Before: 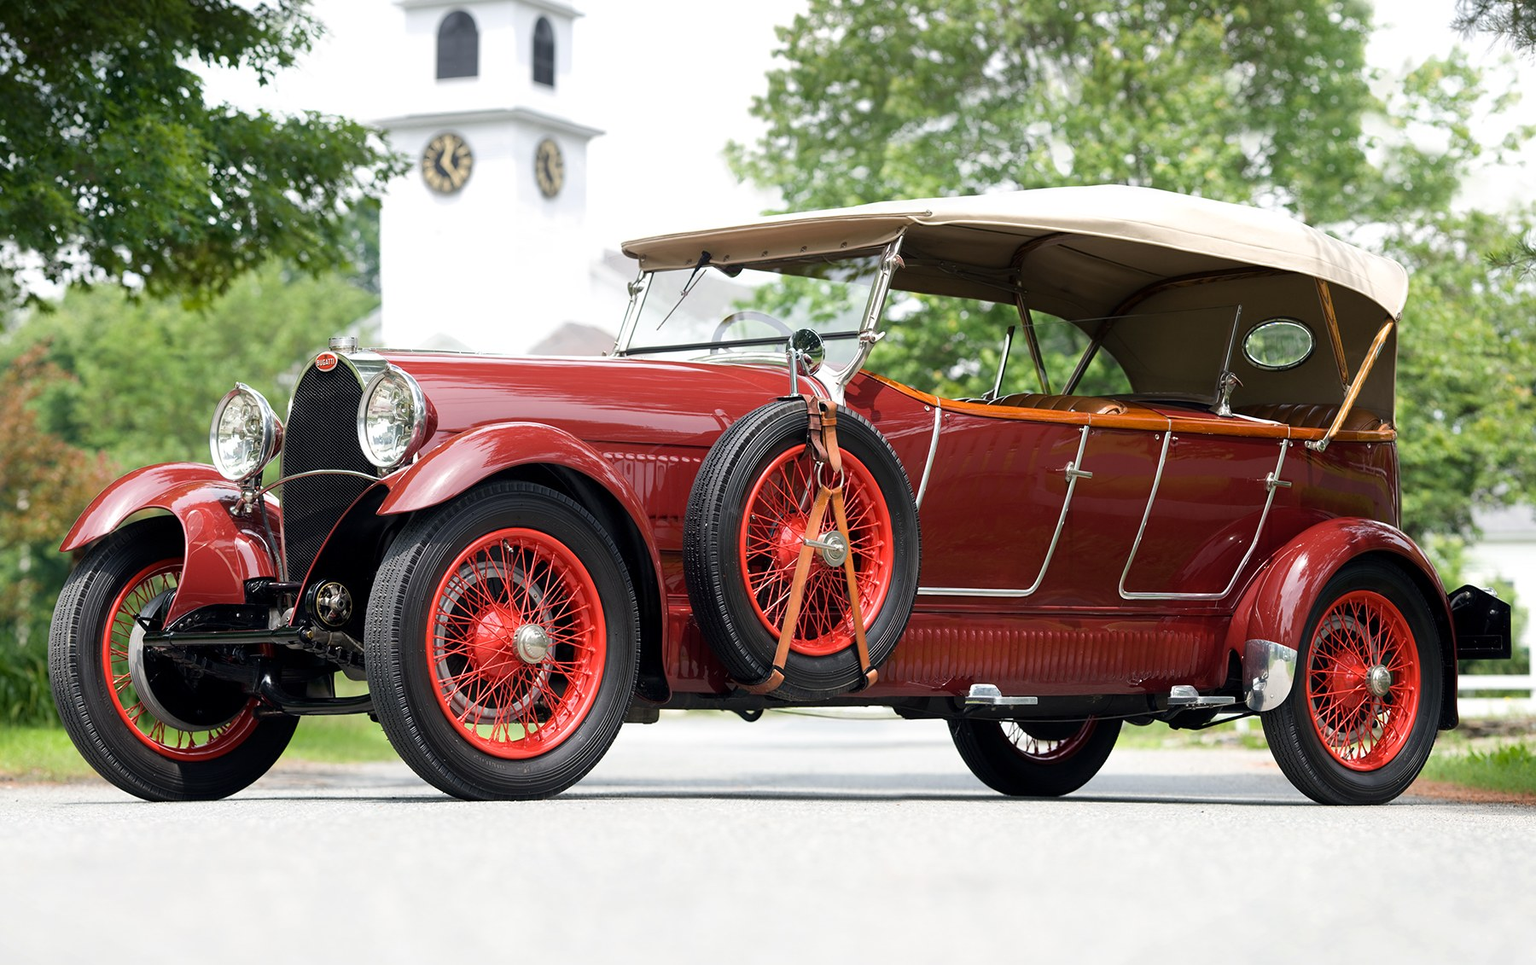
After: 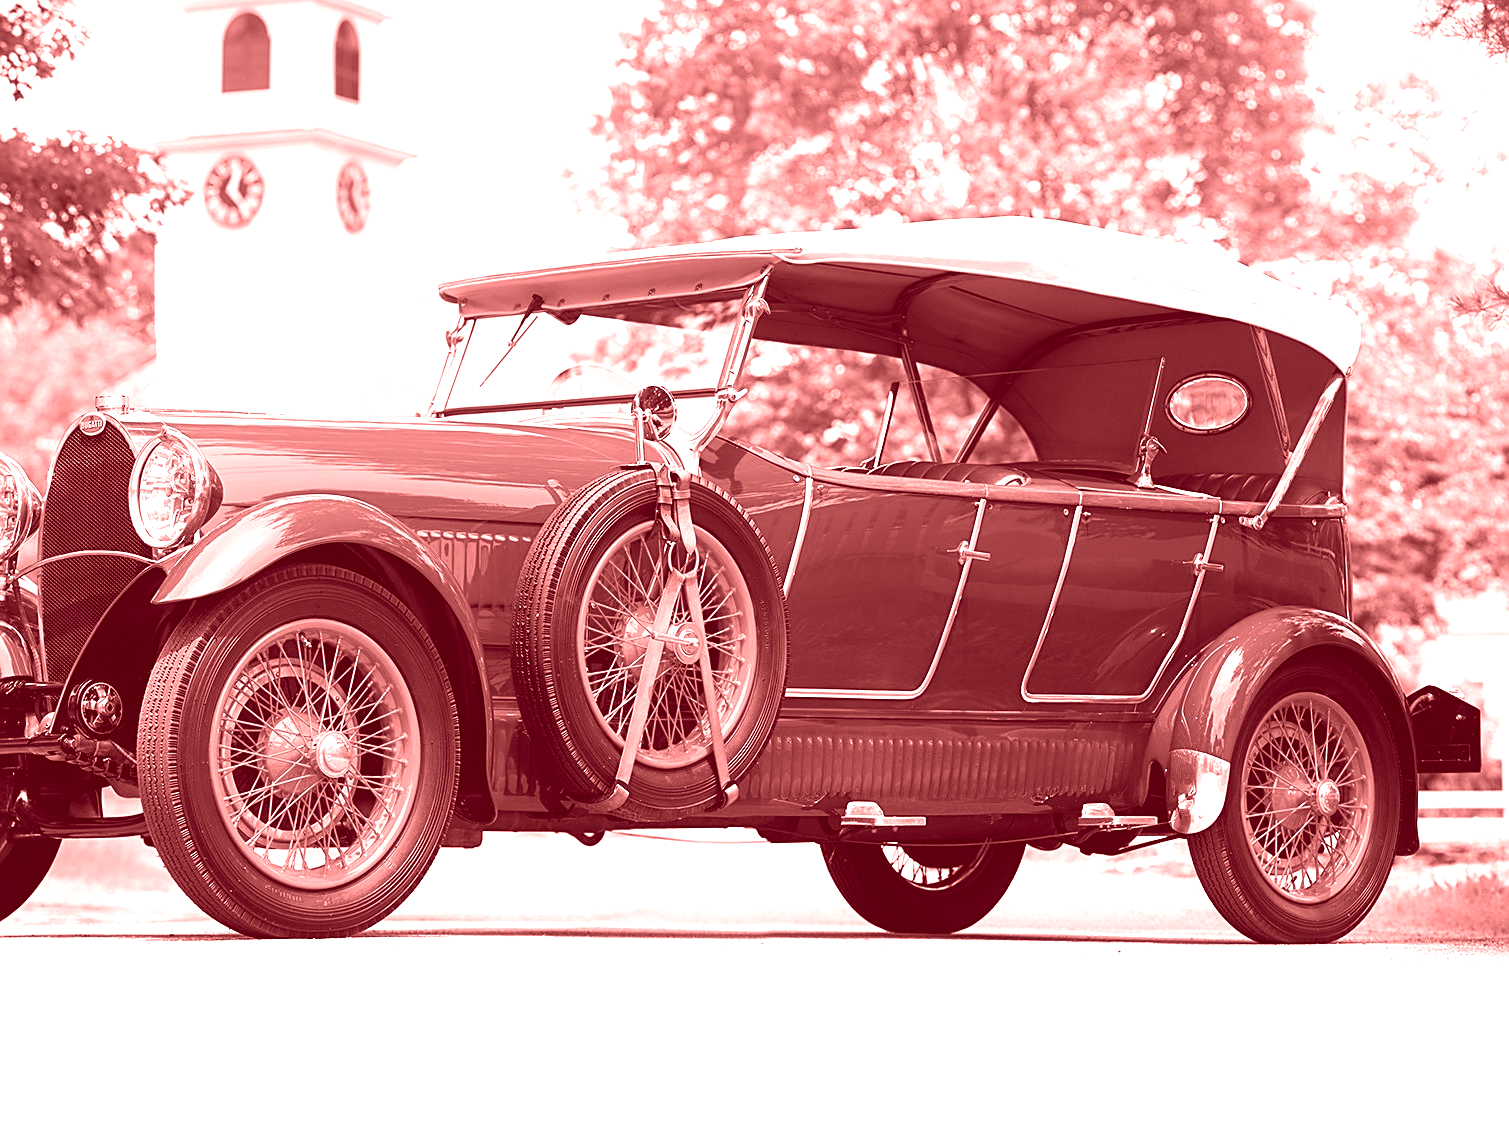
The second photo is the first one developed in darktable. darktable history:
colorize: saturation 60%, source mix 100%
crop: left 16.145%
sharpen: on, module defaults
exposure: black level correction -0.002, exposure 0.708 EV, compensate exposure bias true, compensate highlight preservation false
contrast brightness saturation: brightness -0.09
